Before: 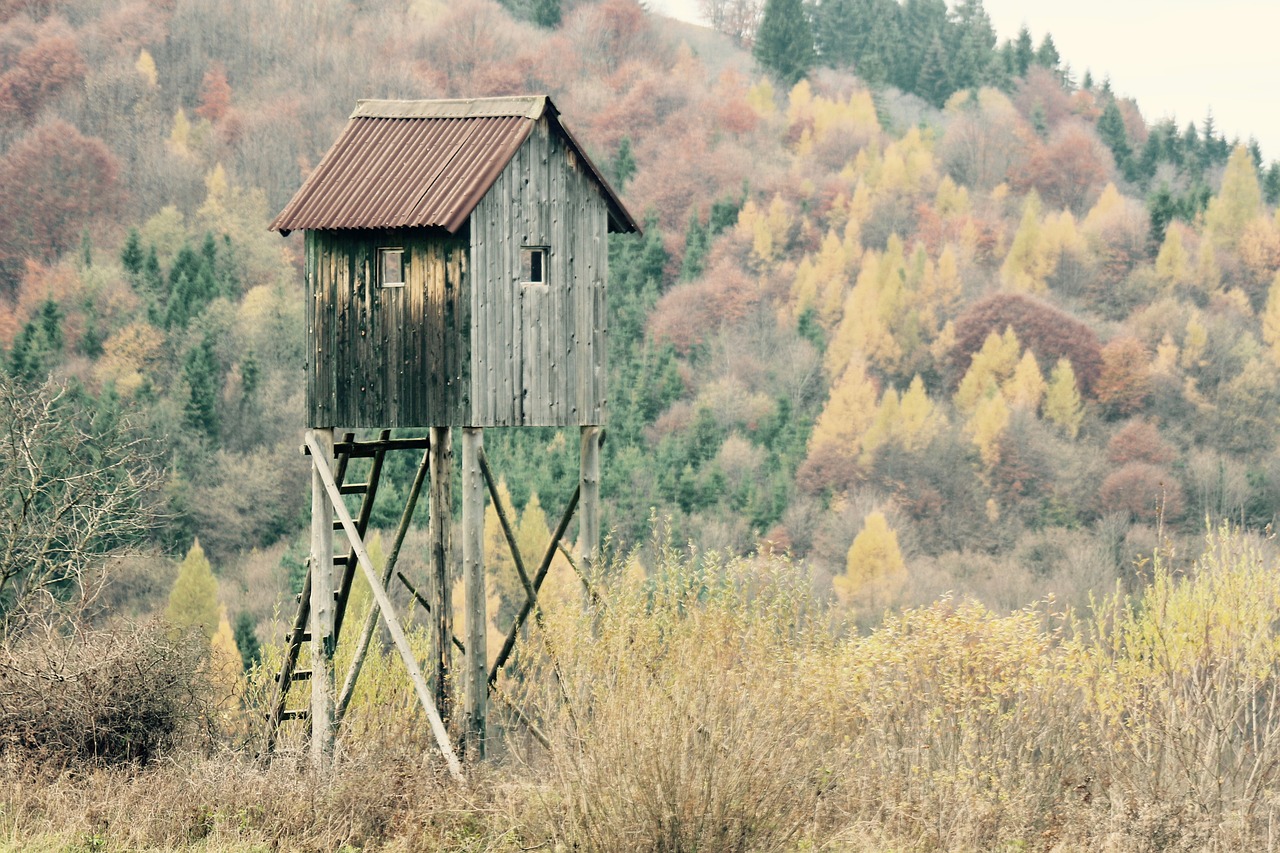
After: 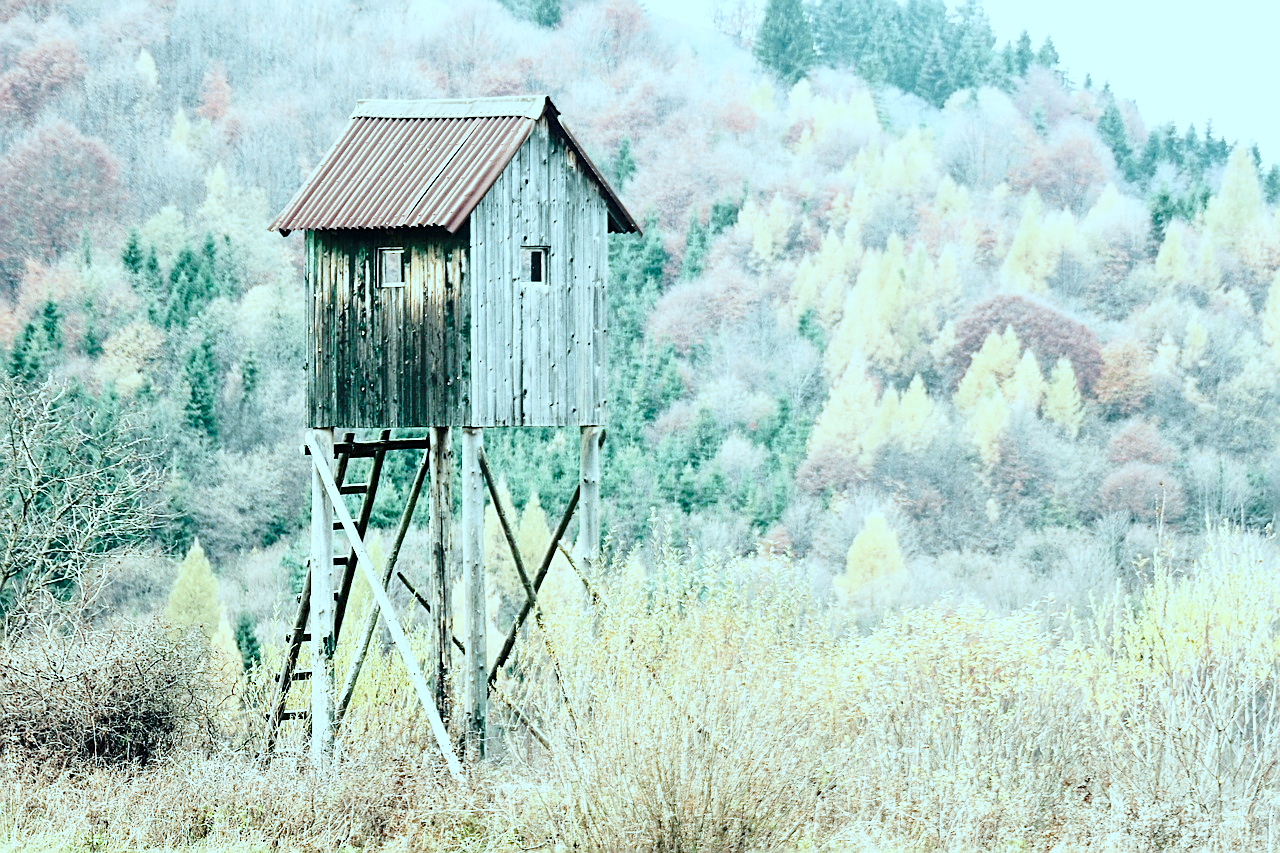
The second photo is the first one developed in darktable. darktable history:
color correction: highlights a* -11.98, highlights b* -15.42
sharpen: on, module defaults
base curve: curves: ch0 [(0, 0) (0.032, 0.037) (0.105, 0.228) (0.435, 0.76) (0.856, 0.983) (1, 1)], preserve colors none
